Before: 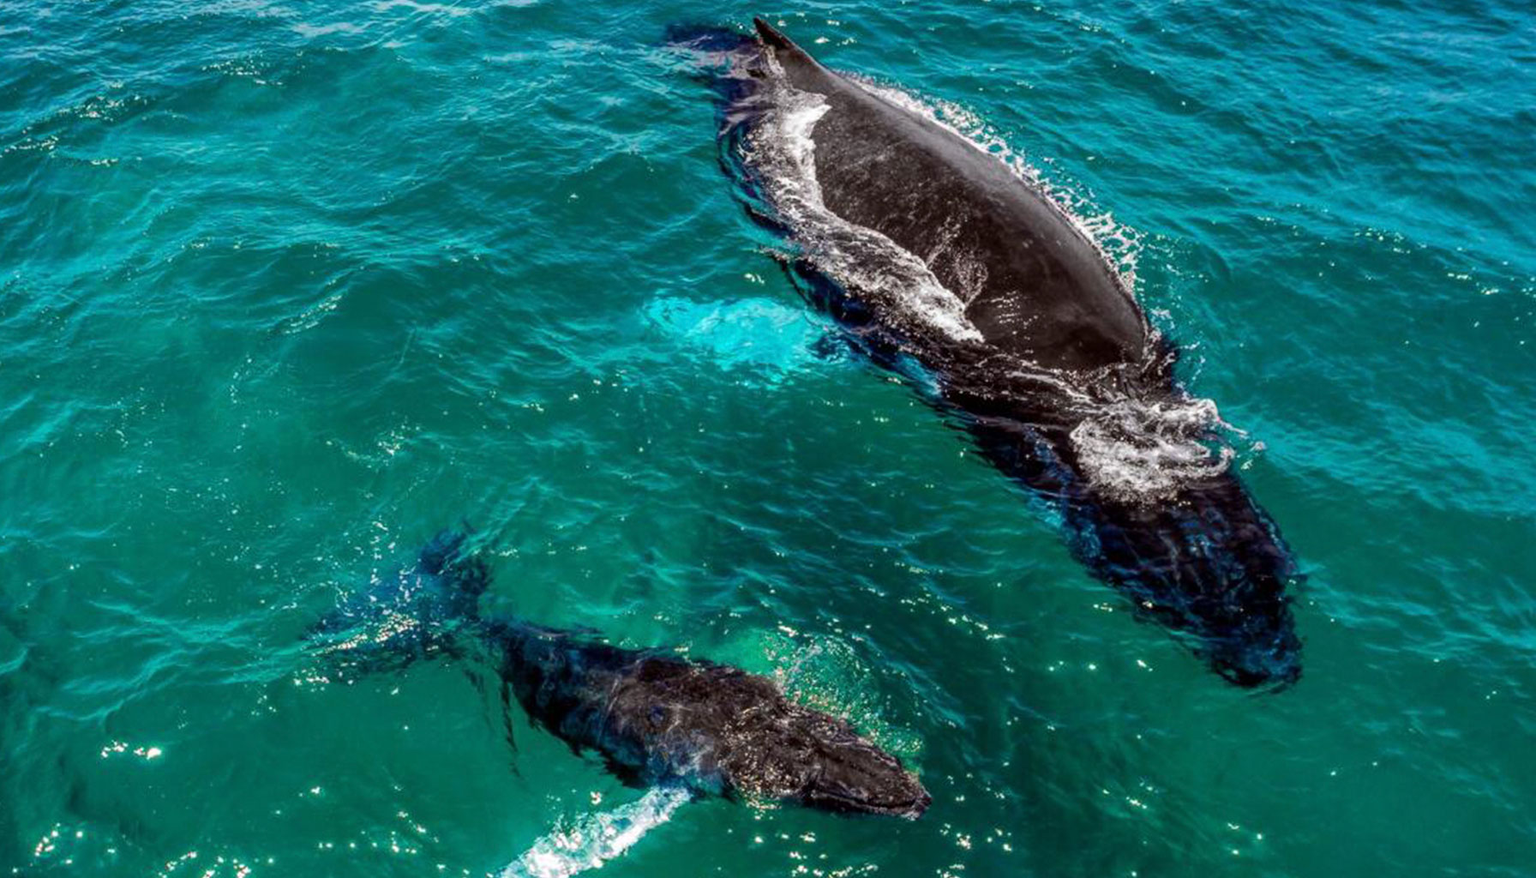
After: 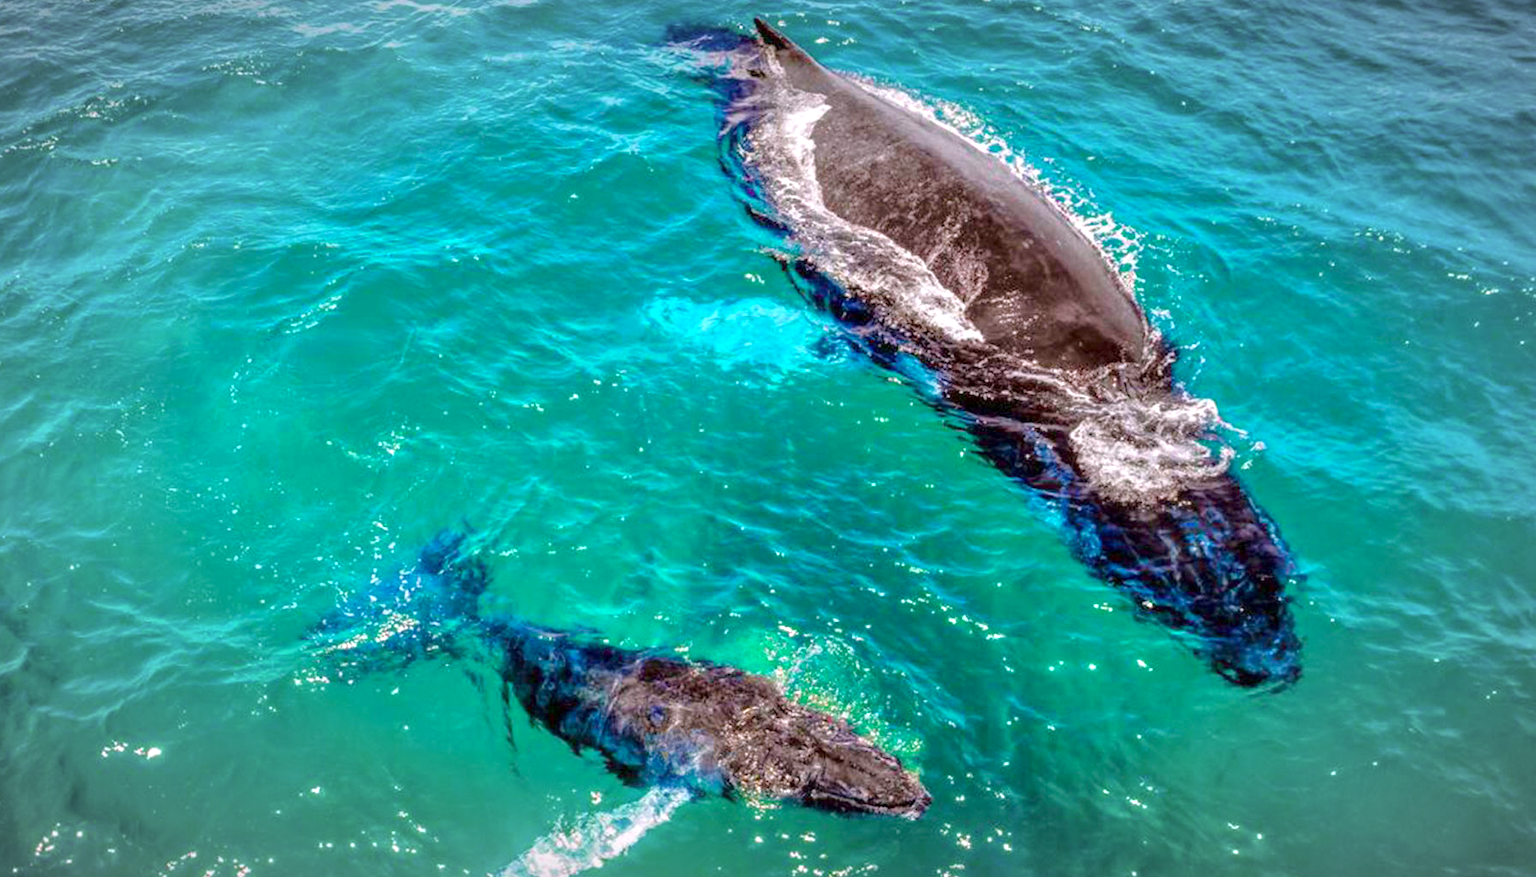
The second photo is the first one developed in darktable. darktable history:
vignetting: fall-off start 67.8%, fall-off radius 68.11%, automatic ratio true
color balance rgb: shadows lift › luminance -19.696%, highlights gain › chroma 1.444%, highlights gain › hue 309.5°, perceptual saturation grading › global saturation 7.033%, perceptual saturation grading › shadows 4.13%, perceptual brilliance grading › mid-tones 9.211%, perceptual brilliance grading › shadows 15.598%, global vibrance 20%
tone equalizer: -8 EV 1.99 EV, -7 EV 1.98 EV, -6 EV 1.97 EV, -5 EV 1.99 EV, -4 EV 1.97 EV, -3 EV 1.49 EV, -2 EV 0.99 EV, -1 EV 0.483 EV
shadows and highlights: shadows -39.77, highlights 62.36, soften with gaussian
